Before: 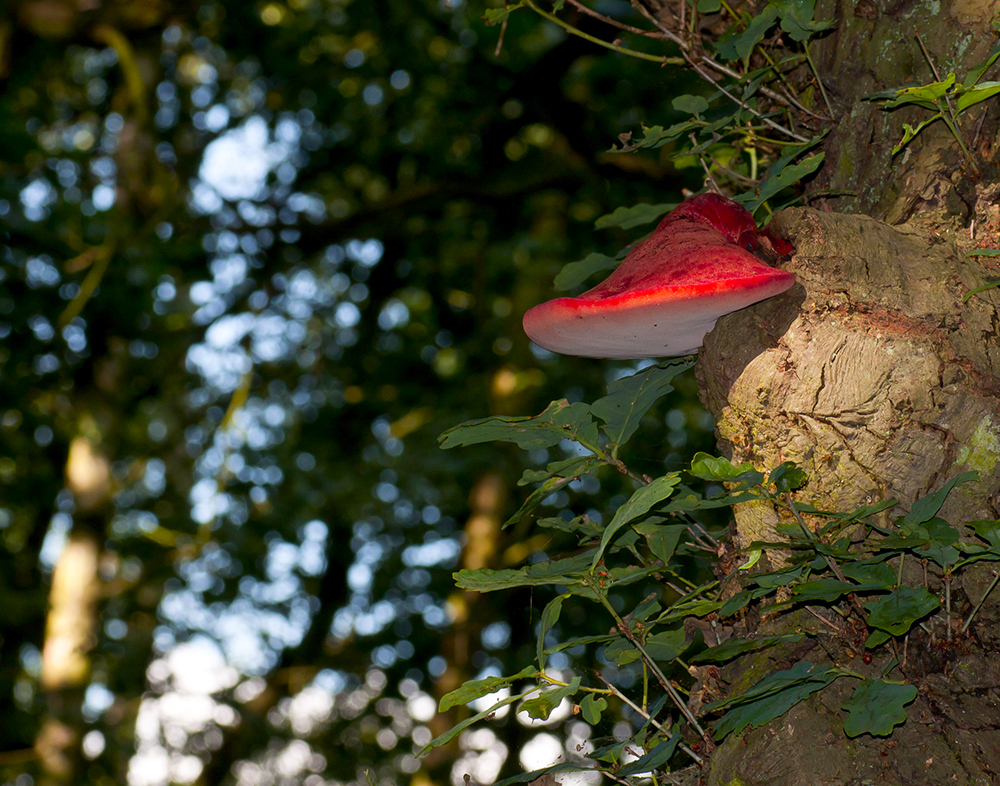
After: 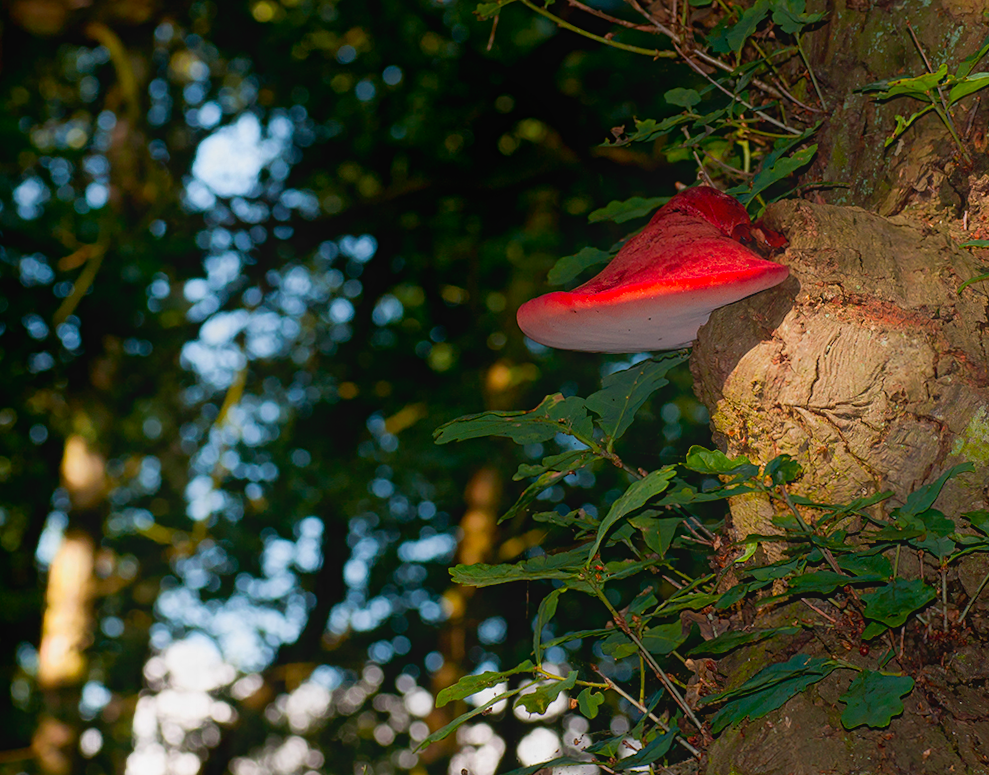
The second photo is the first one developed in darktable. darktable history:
rotate and perspective: rotation -0.45°, automatic cropping original format, crop left 0.008, crop right 0.992, crop top 0.012, crop bottom 0.988
contrast equalizer: y [[0.439, 0.44, 0.442, 0.457, 0.493, 0.498], [0.5 ×6], [0.5 ×6], [0 ×6], [0 ×6]]
